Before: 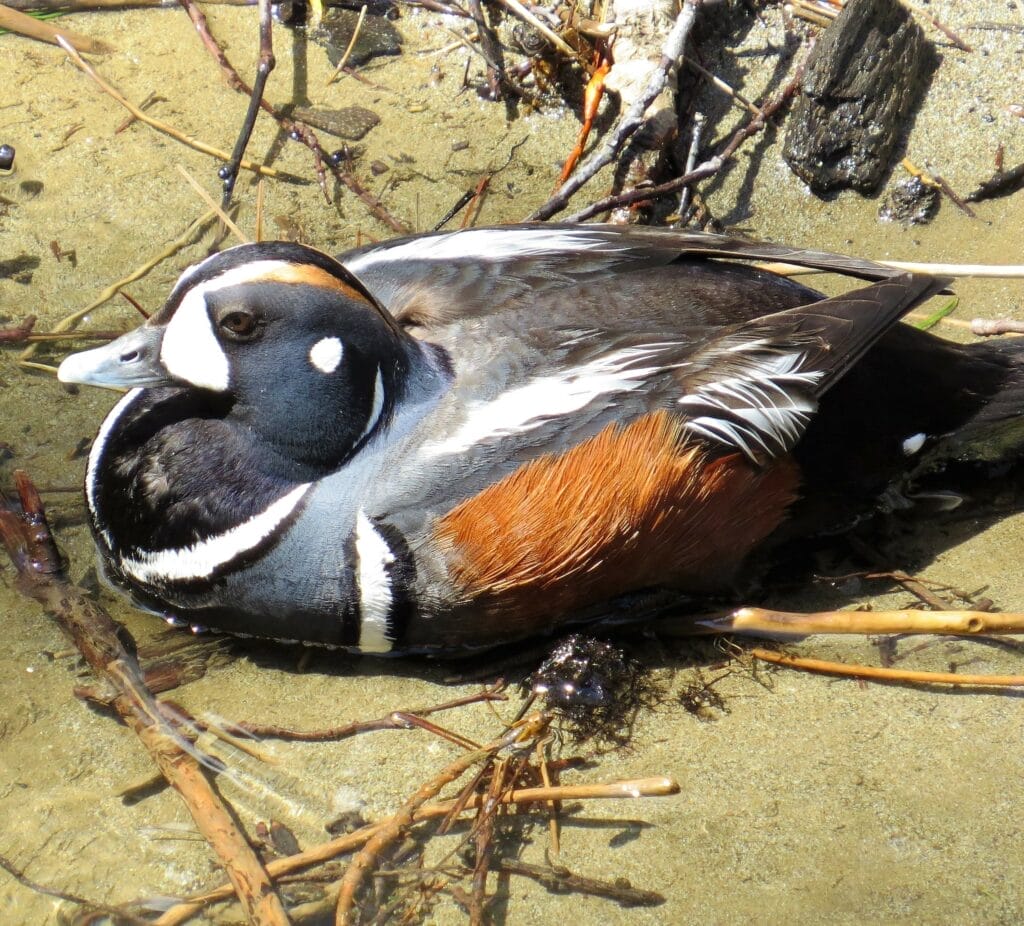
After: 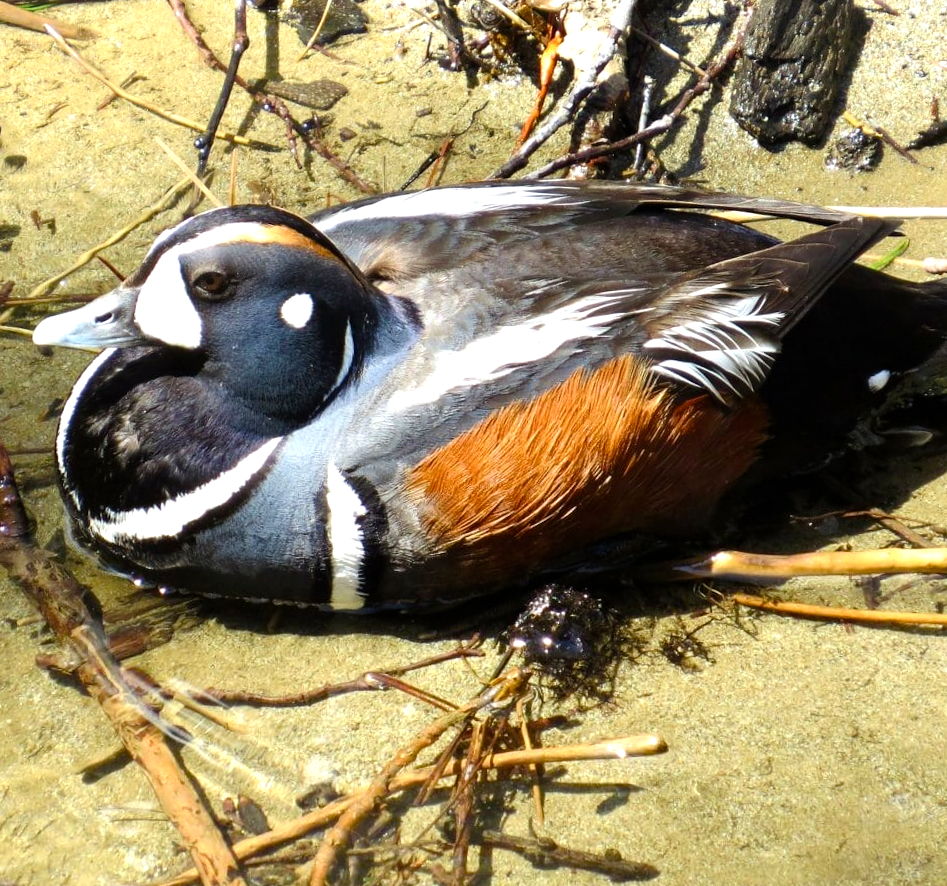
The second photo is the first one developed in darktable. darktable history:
rotate and perspective: rotation -1.68°, lens shift (vertical) -0.146, crop left 0.049, crop right 0.912, crop top 0.032, crop bottom 0.96
color balance rgb: shadows lift › luminance -20%, power › hue 72.24°, highlights gain › luminance 15%, global offset › hue 171.6°, perceptual saturation grading › highlights -15%, perceptual saturation grading › shadows 25%, global vibrance 35%, contrast 10%
